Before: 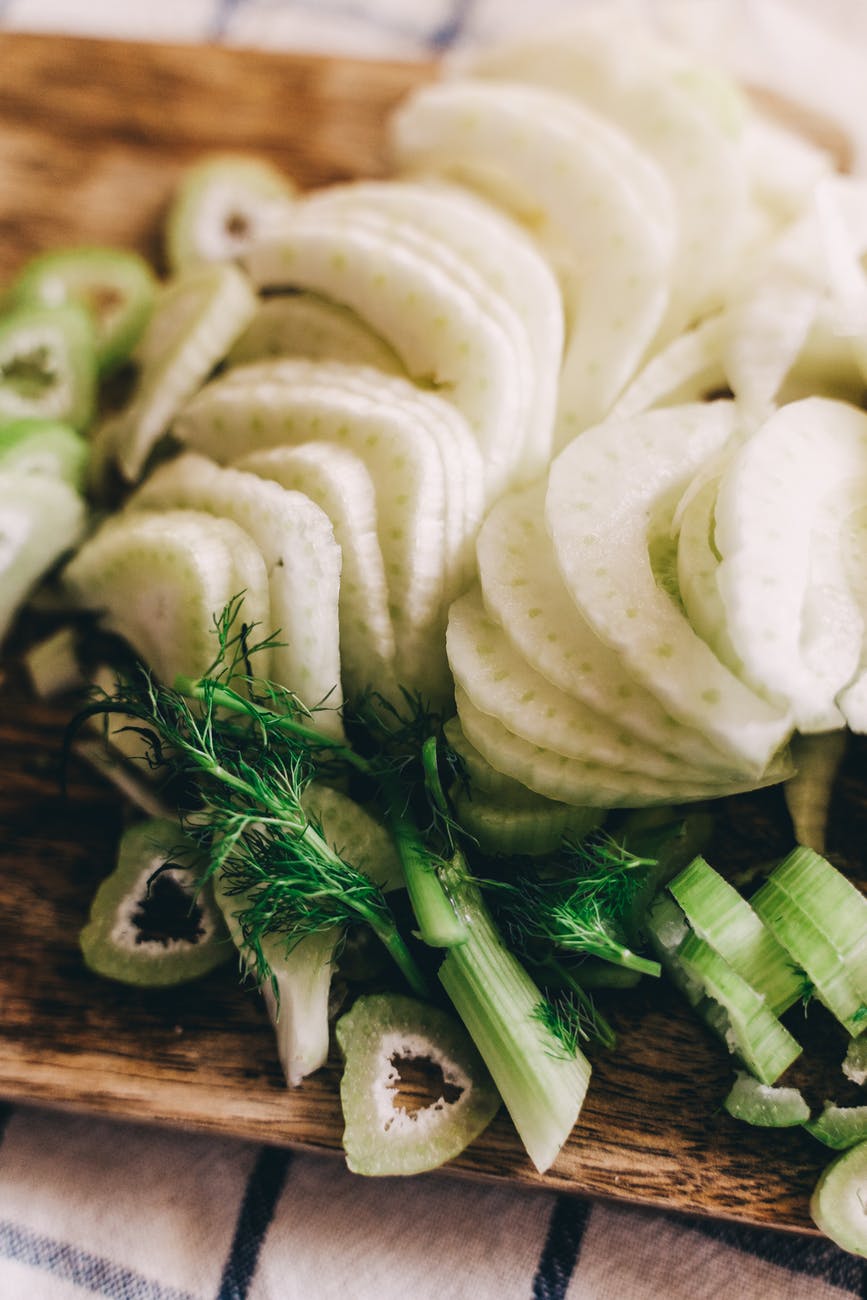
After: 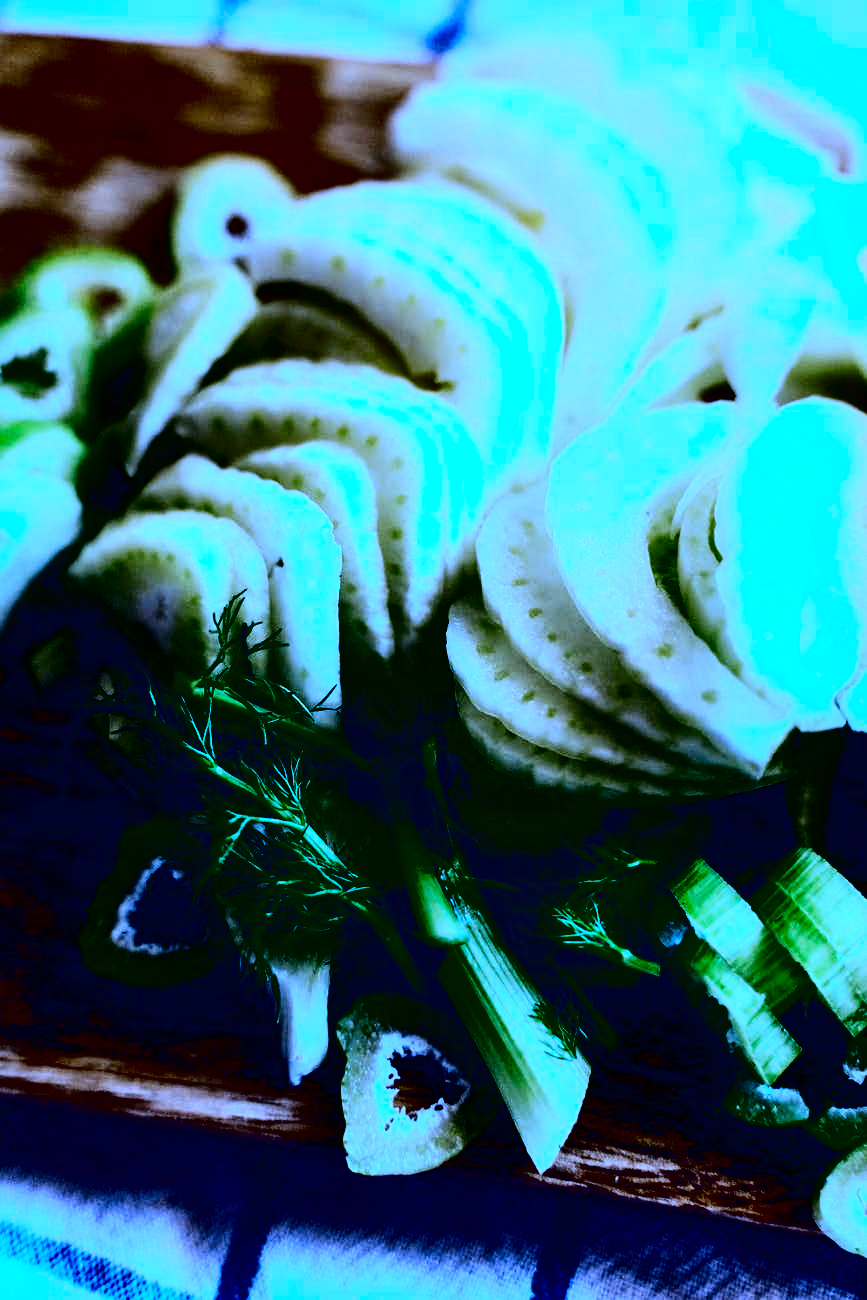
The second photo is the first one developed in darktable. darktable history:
contrast brightness saturation: contrast 0.77, brightness -1, saturation 1
local contrast: mode bilateral grid, contrast 20, coarseness 50, detail 148%, midtone range 0.2
white balance: red 0.766, blue 1.537
